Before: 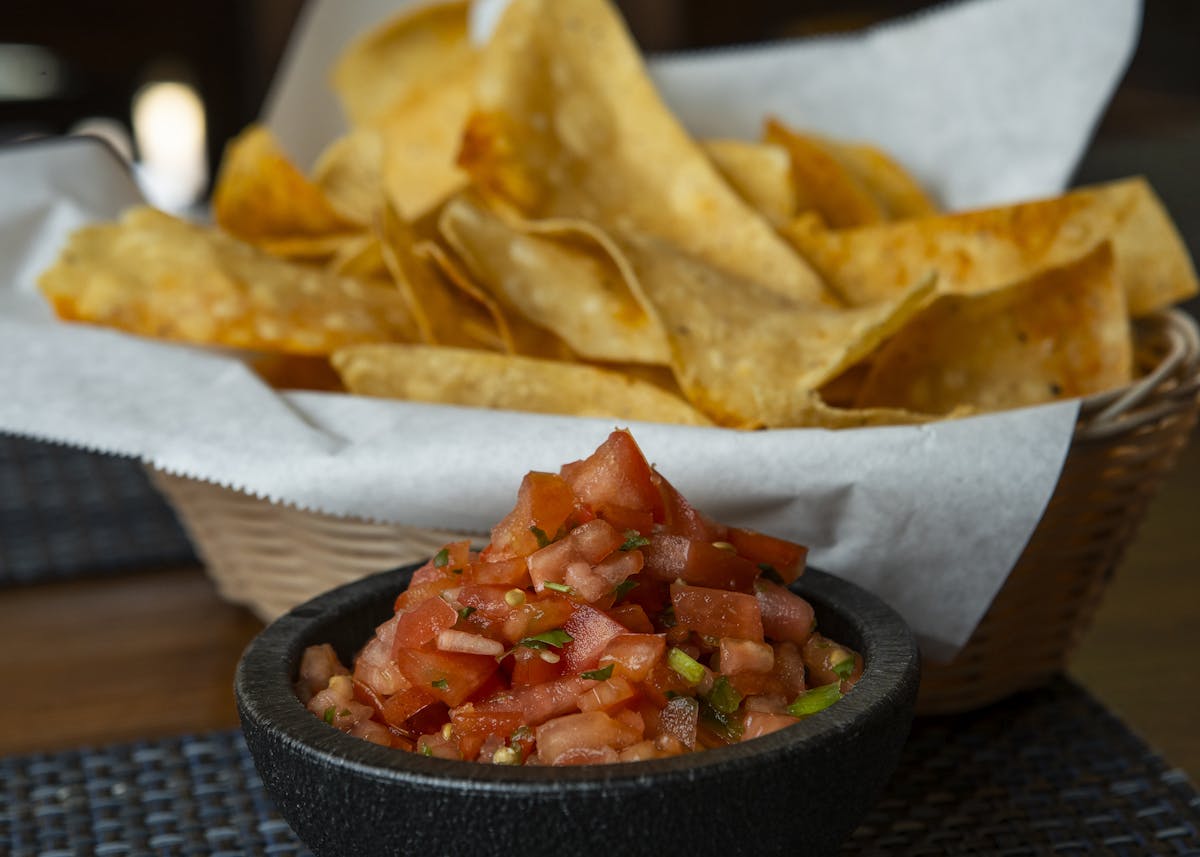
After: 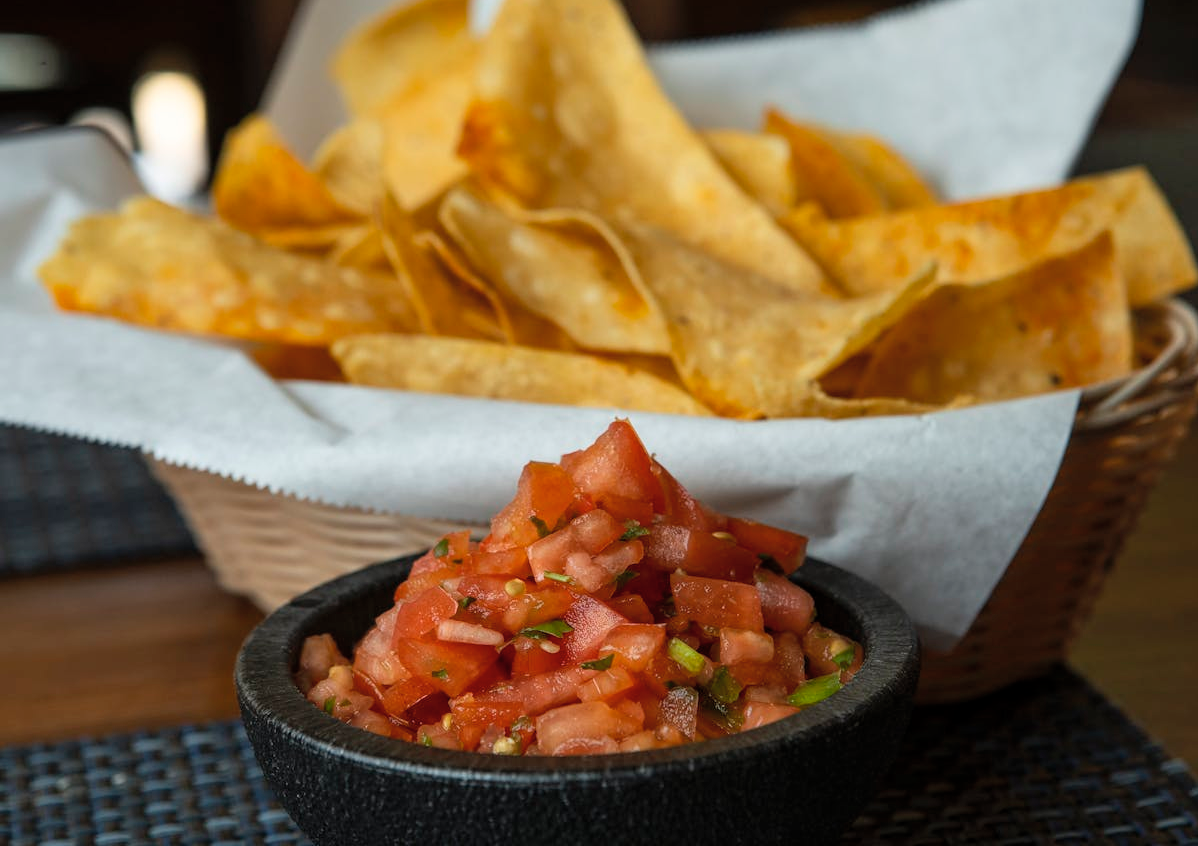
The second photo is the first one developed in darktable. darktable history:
crop: top 1.23%, right 0.114%
contrast brightness saturation: contrast 0.055, brightness 0.064, saturation 0.006
